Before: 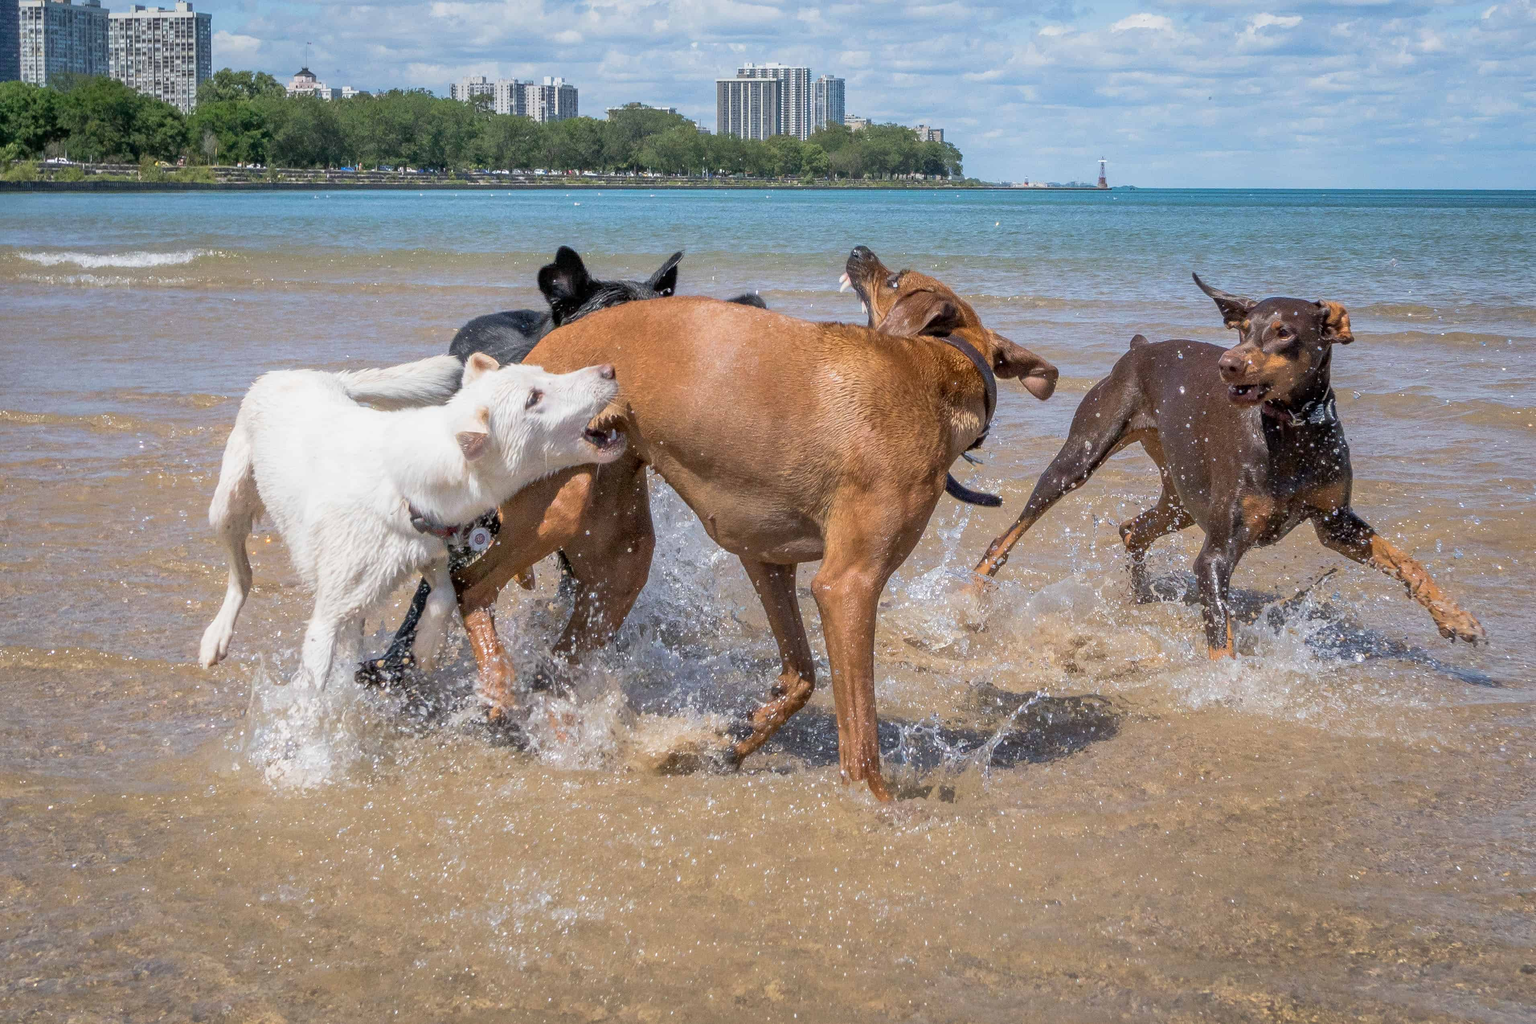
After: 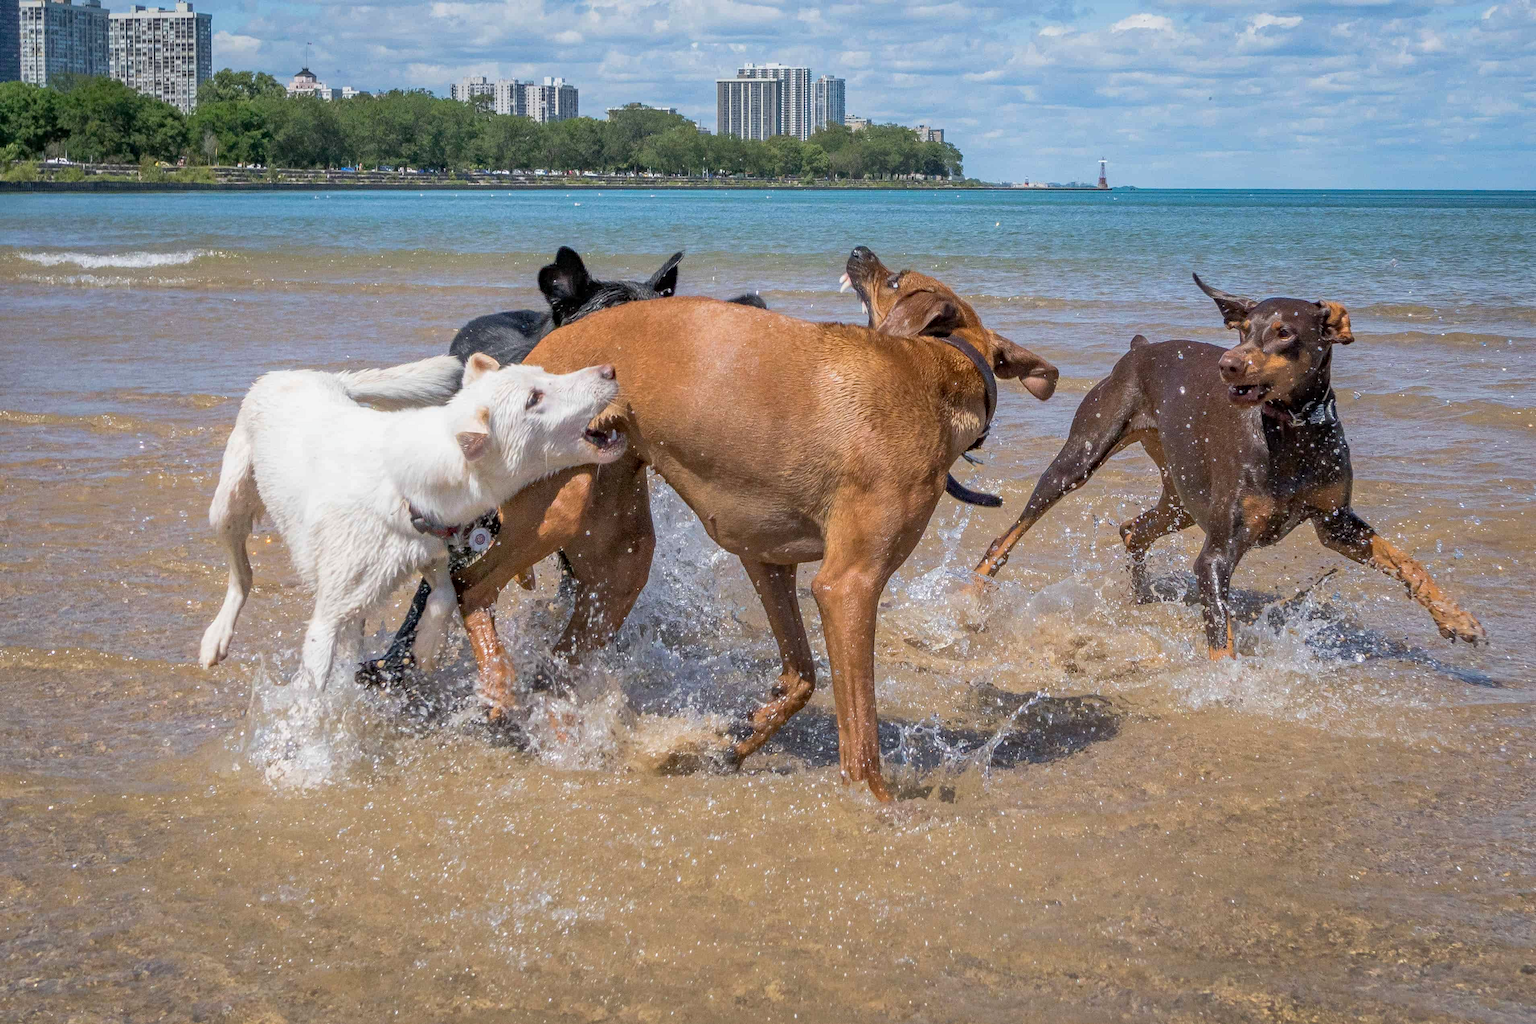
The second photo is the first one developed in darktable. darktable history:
local contrast: mode bilateral grid, contrast 14, coarseness 37, detail 104%, midtone range 0.2
haze removal: compatibility mode true, adaptive false
